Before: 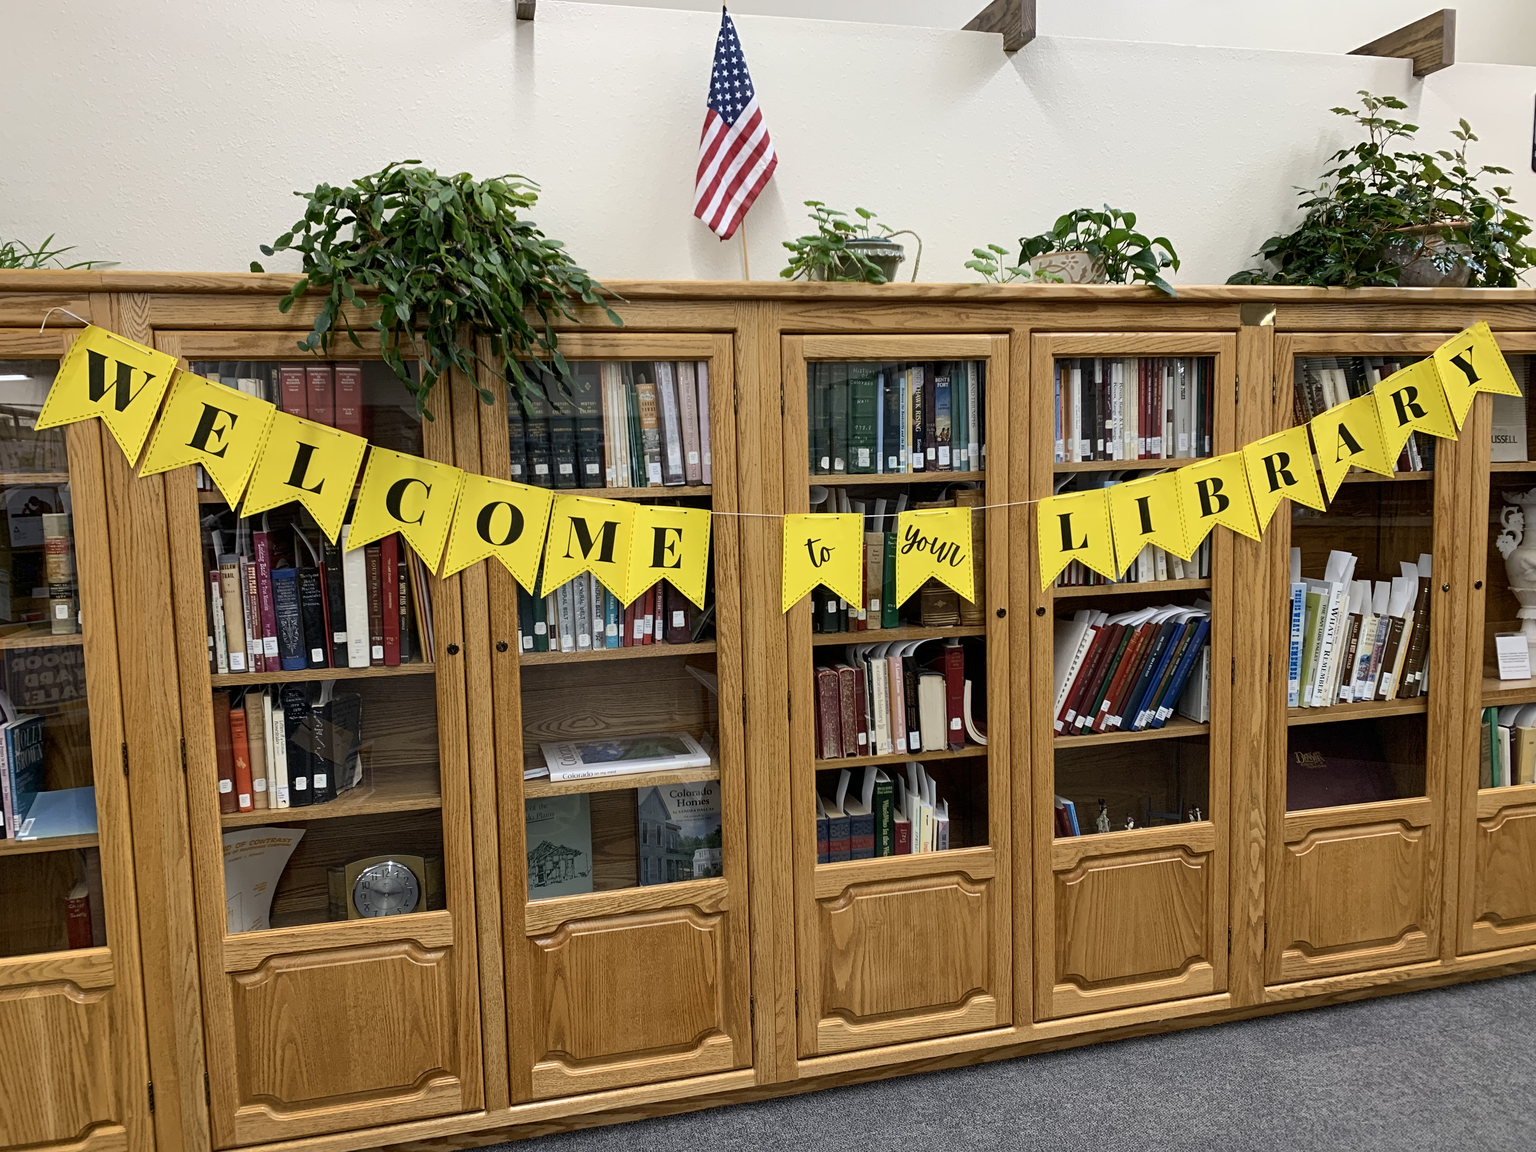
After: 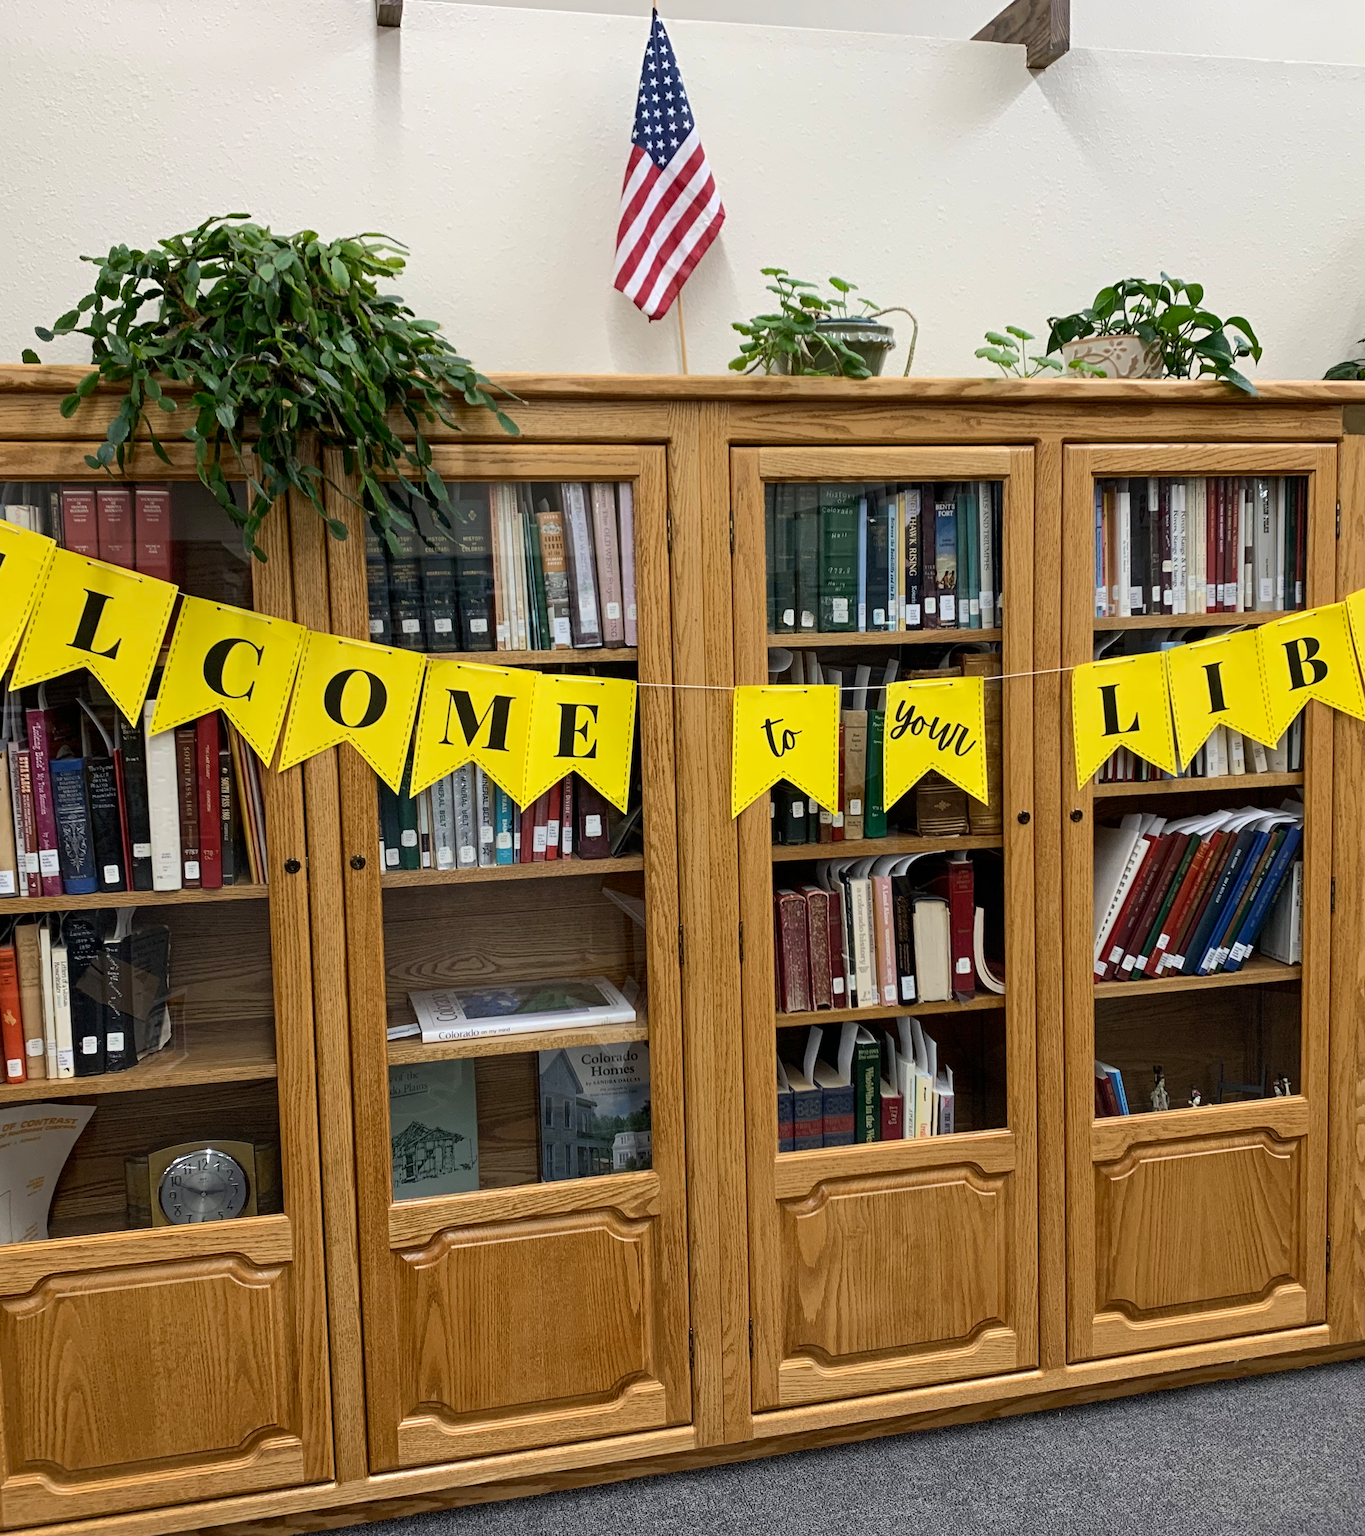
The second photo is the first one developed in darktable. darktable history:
tone equalizer: smoothing diameter 24.88%, edges refinement/feathering 6.94, preserve details guided filter
crop and rotate: left 15.246%, right 18.072%
